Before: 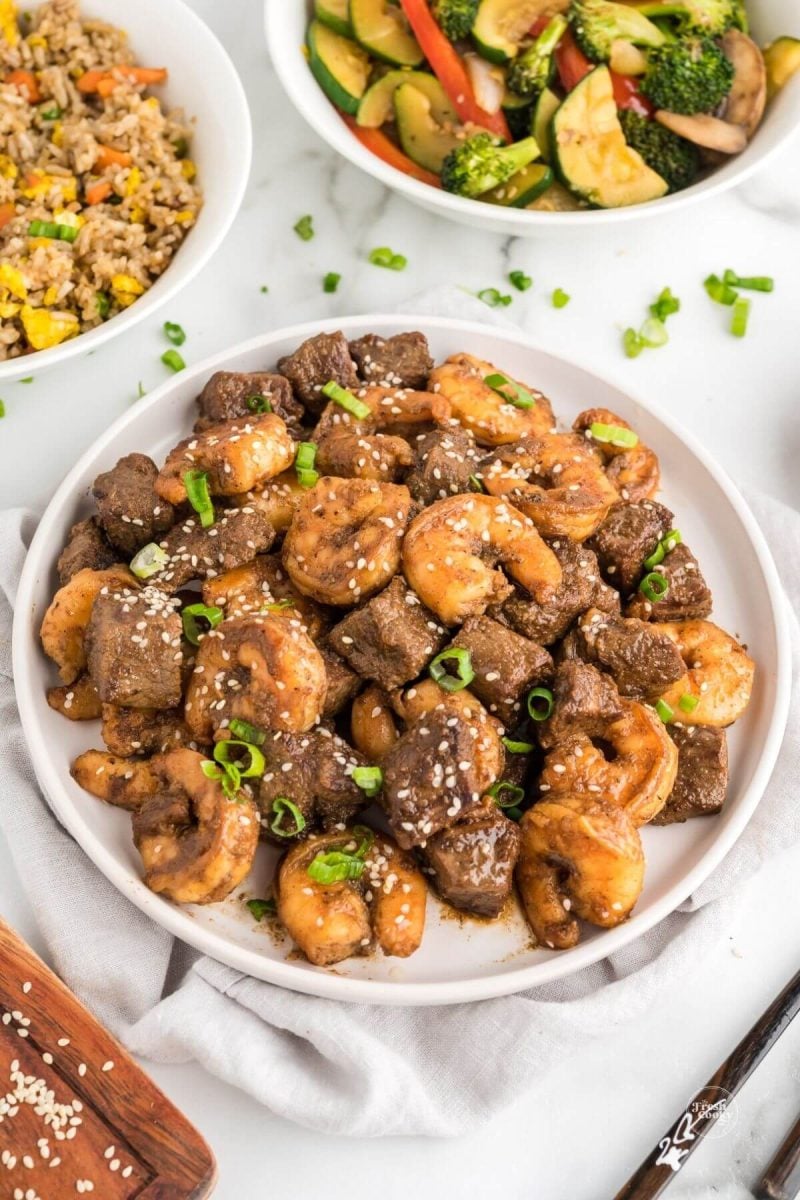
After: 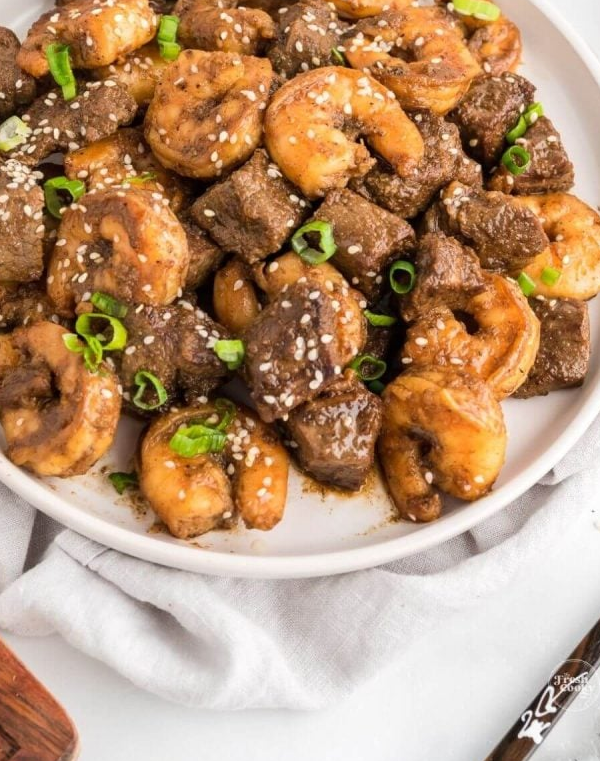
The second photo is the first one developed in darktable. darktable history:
crop and rotate: left 17.365%, top 35.619%, right 7.596%, bottom 0.931%
